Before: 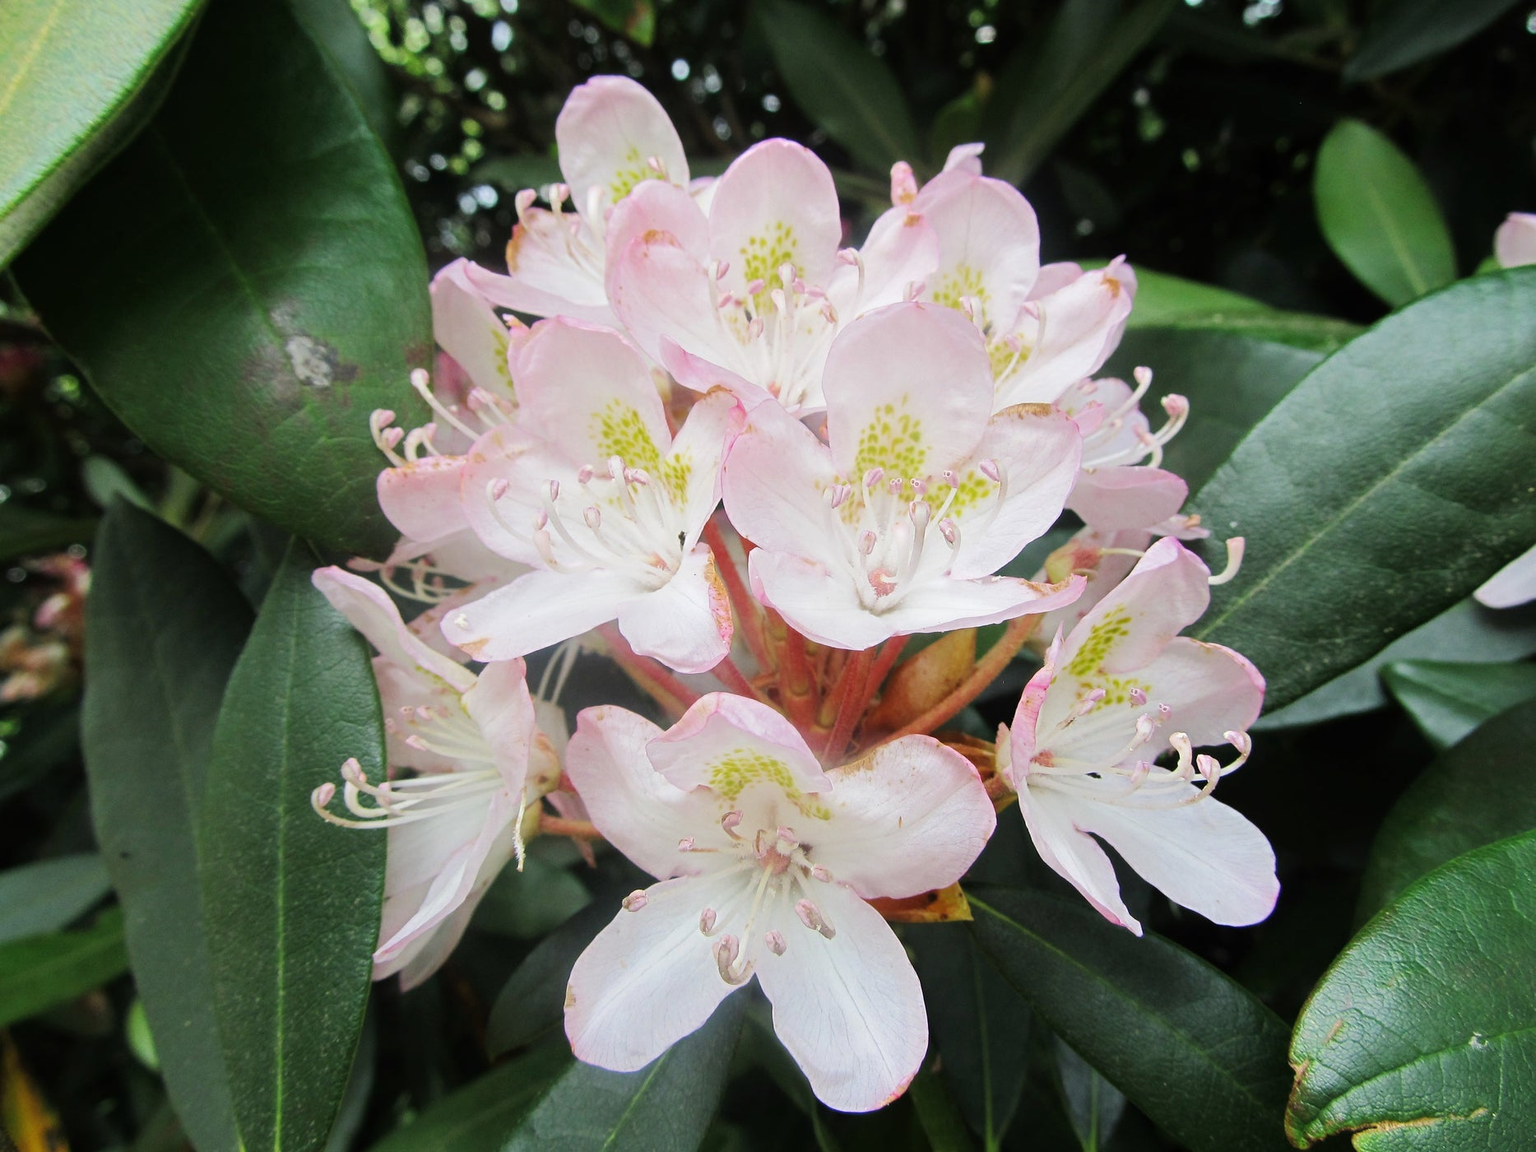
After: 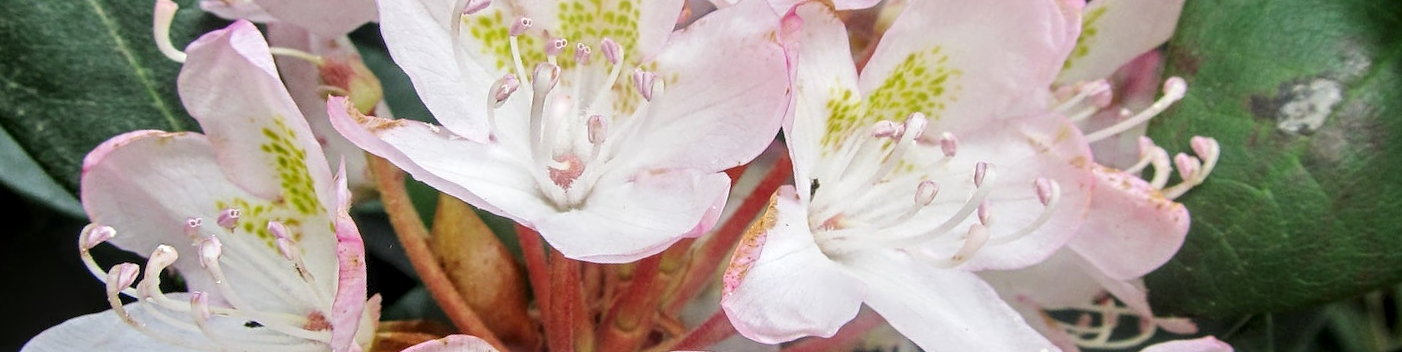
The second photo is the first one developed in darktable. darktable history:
local contrast: detail 142%
exposure: compensate highlight preservation false
crop and rotate: angle 16.12°, top 30.835%, bottom 35.653%
